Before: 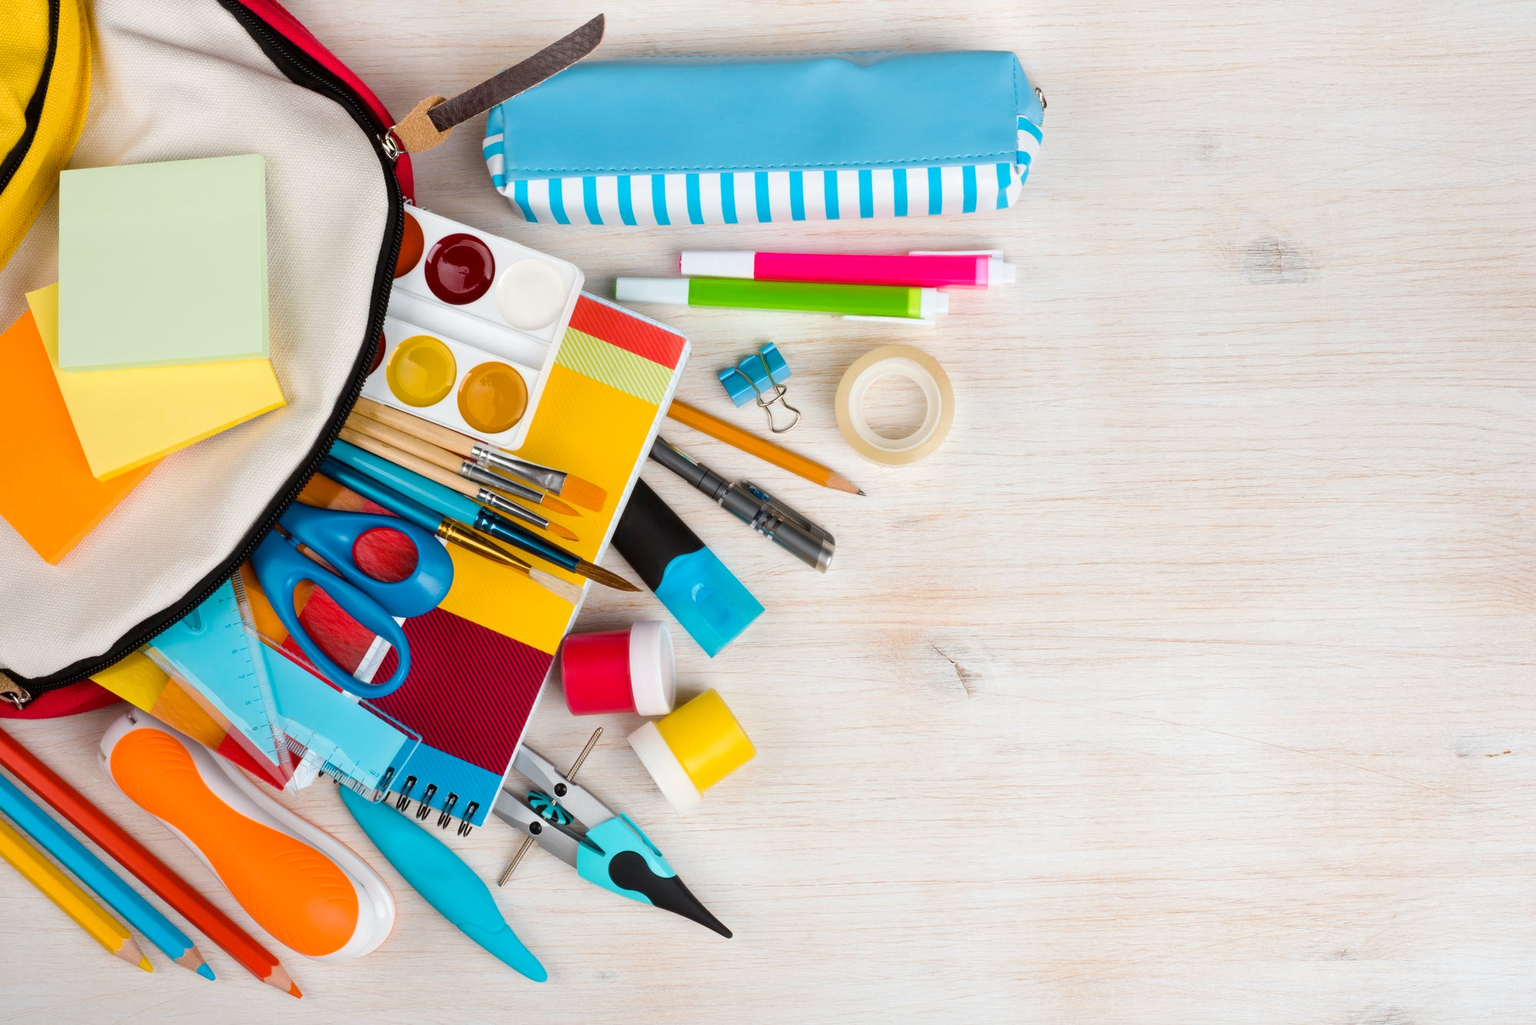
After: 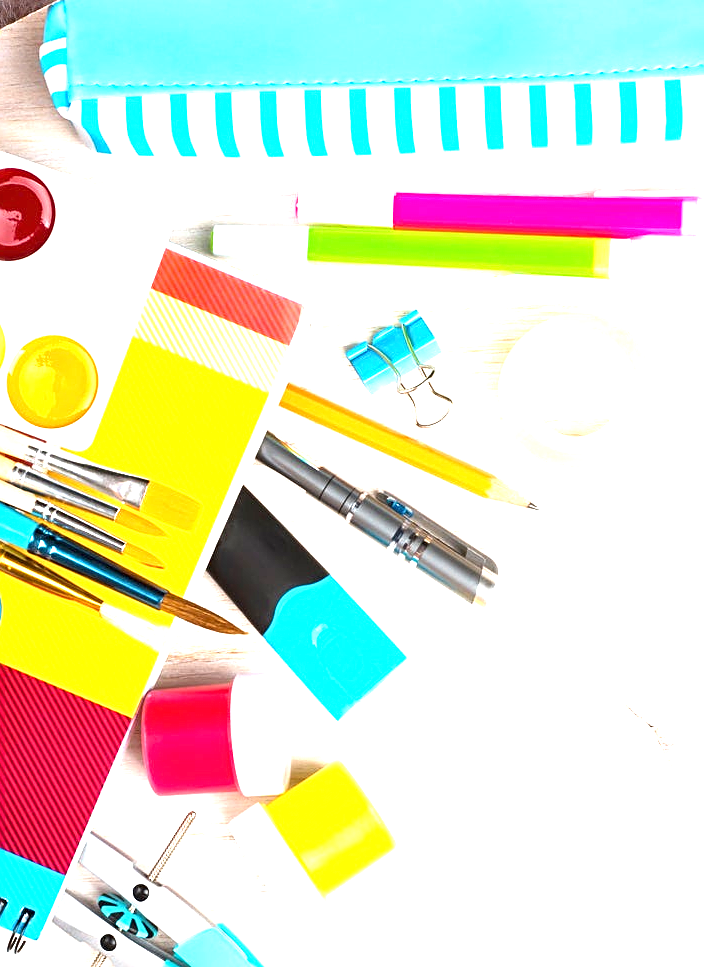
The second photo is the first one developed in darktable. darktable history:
sharpen: on, module defaults
exposure: black level correction 0, exposure 1.9 EV, compensate highlight preservation false
crop and rotate: left 29.476%, top 10.214%, right 35.32%, bottom 17.333%
